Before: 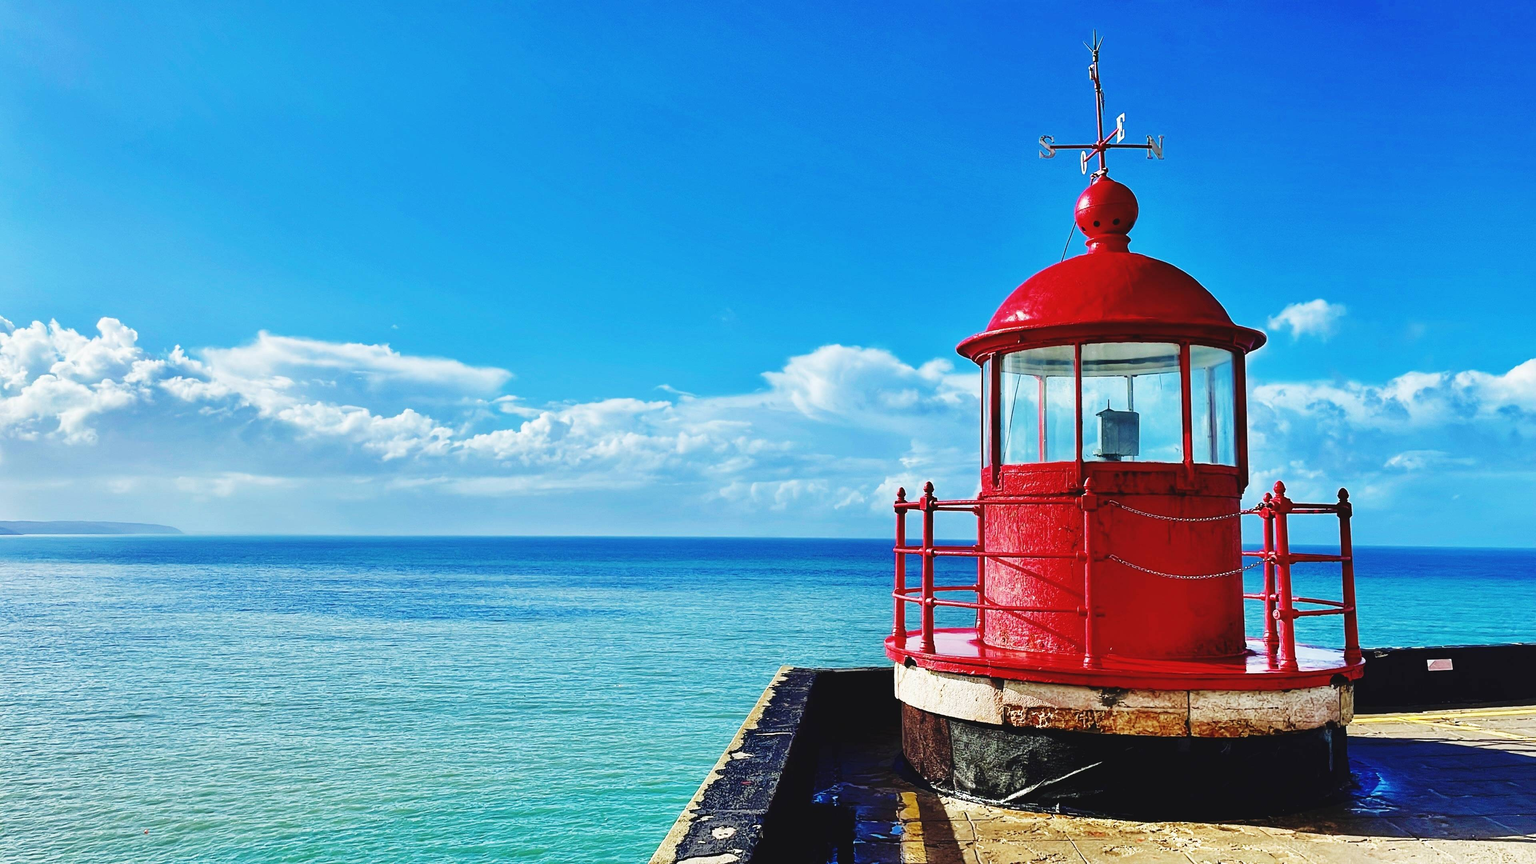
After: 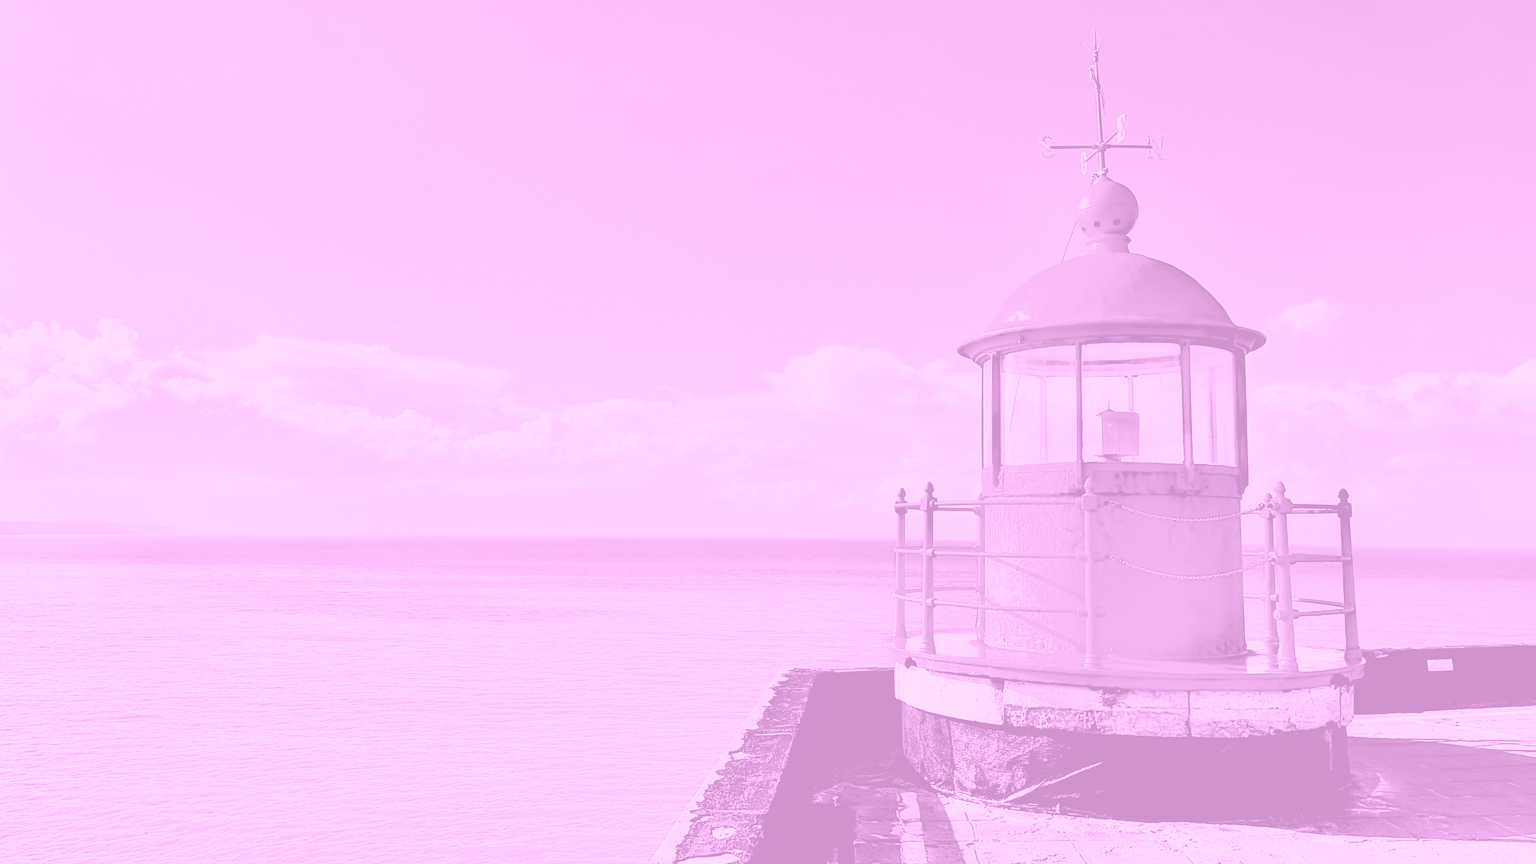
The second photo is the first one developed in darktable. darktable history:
rgb levels: preserve colors sum RGB, levels [[0.038, 0.433, 0.934], [0, 0.5, 1], [0, 0.5, 1]]
colorize: hue 331.2°, saturation 75%, source mix 30.28%, lightness 70.52%, version 1
